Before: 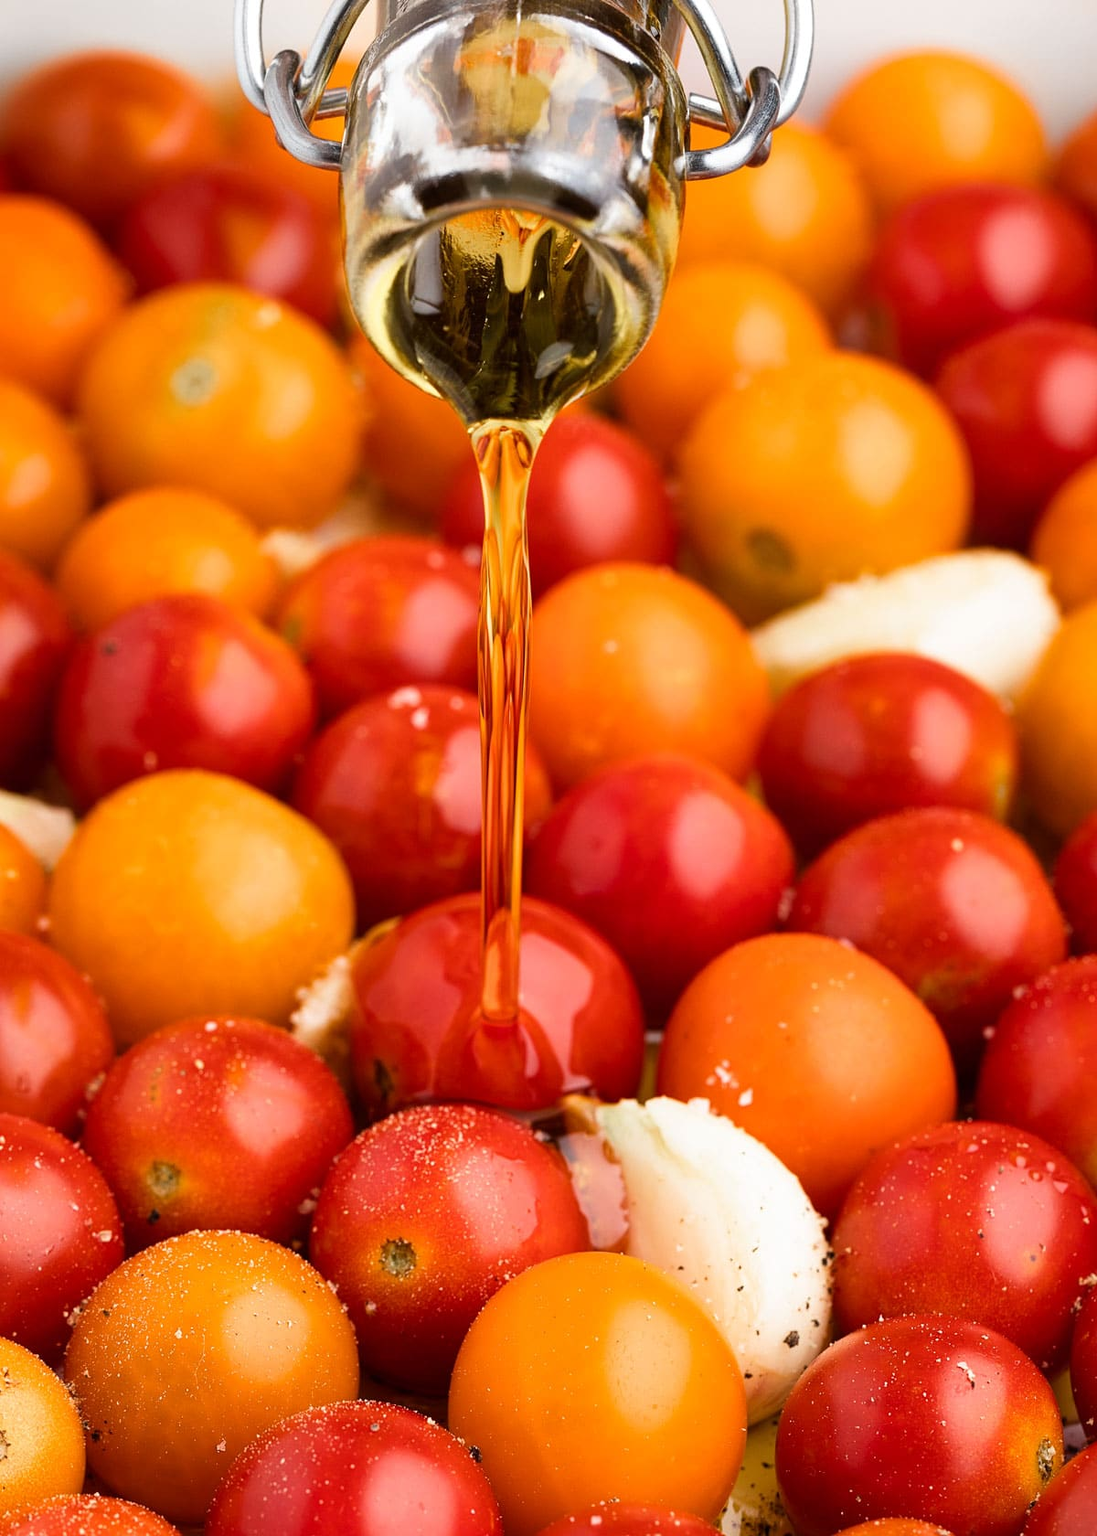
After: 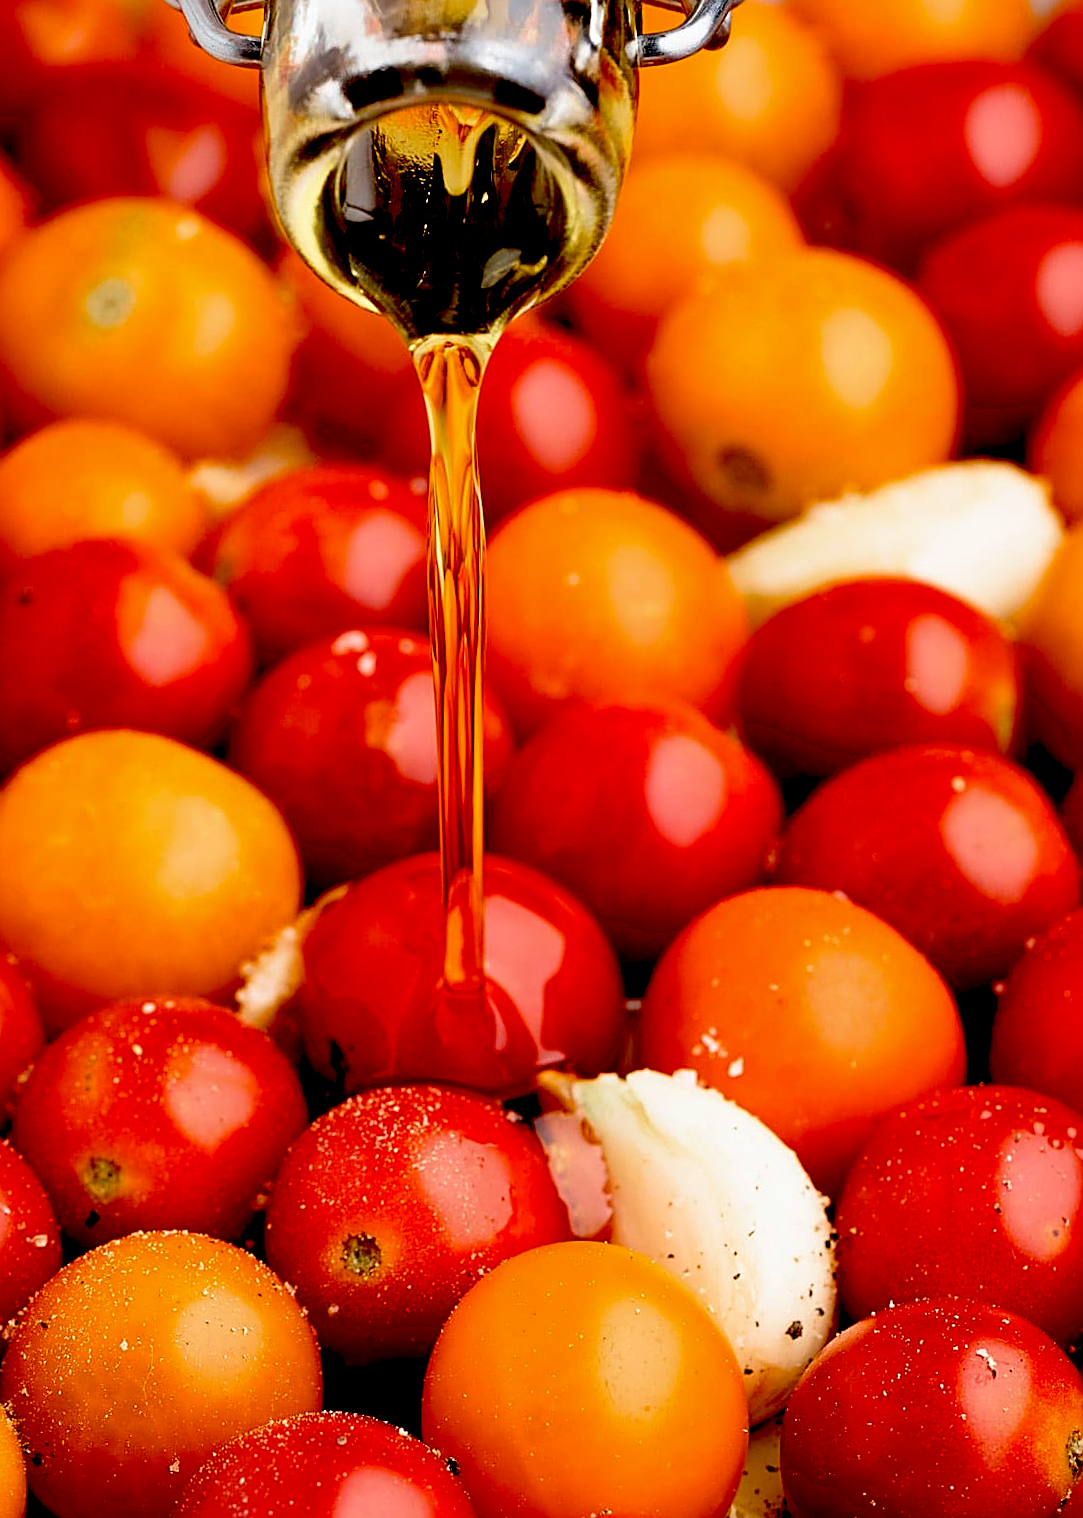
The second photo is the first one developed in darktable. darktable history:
crop and rotate: angle 1.8°, left 5.745%, top 5.705%
sharpen: on, module defaults
exposure: black level correction 0.054, exposure -0.039 EV, compensate exposure bias true, compensate highlight preservation false
velvia: on, module defaults
